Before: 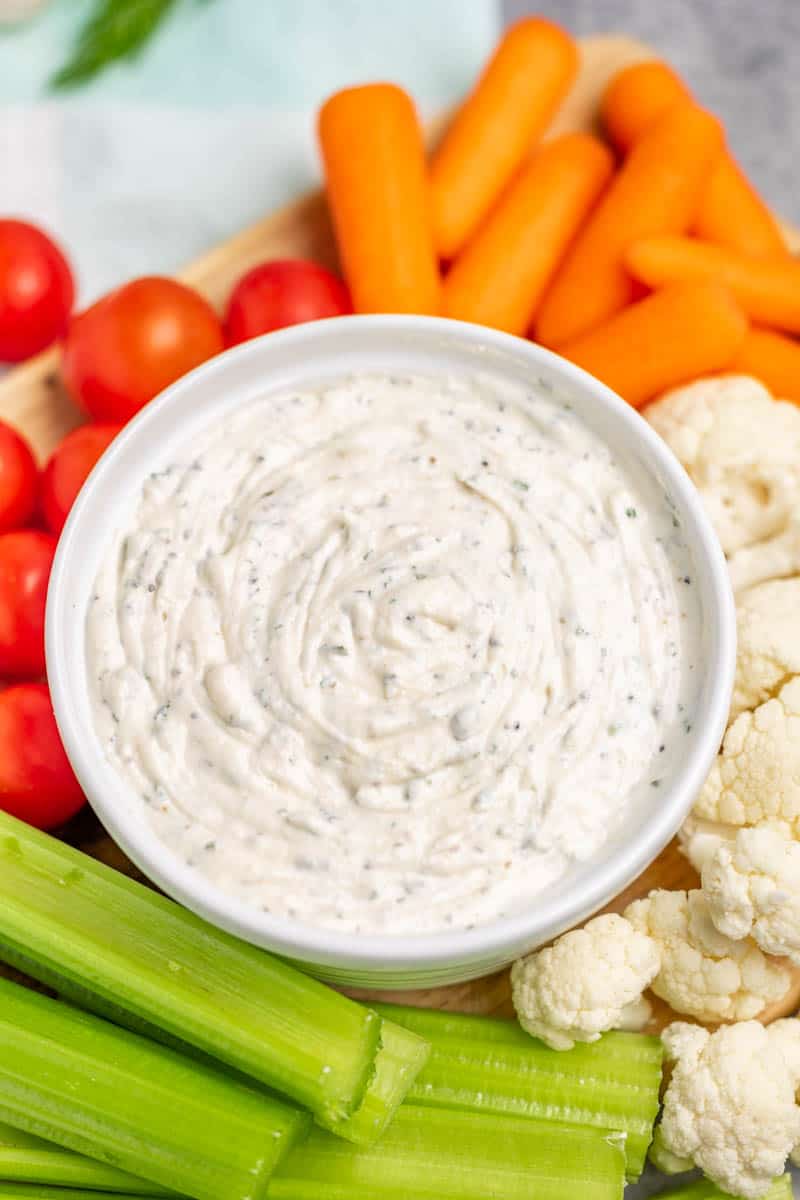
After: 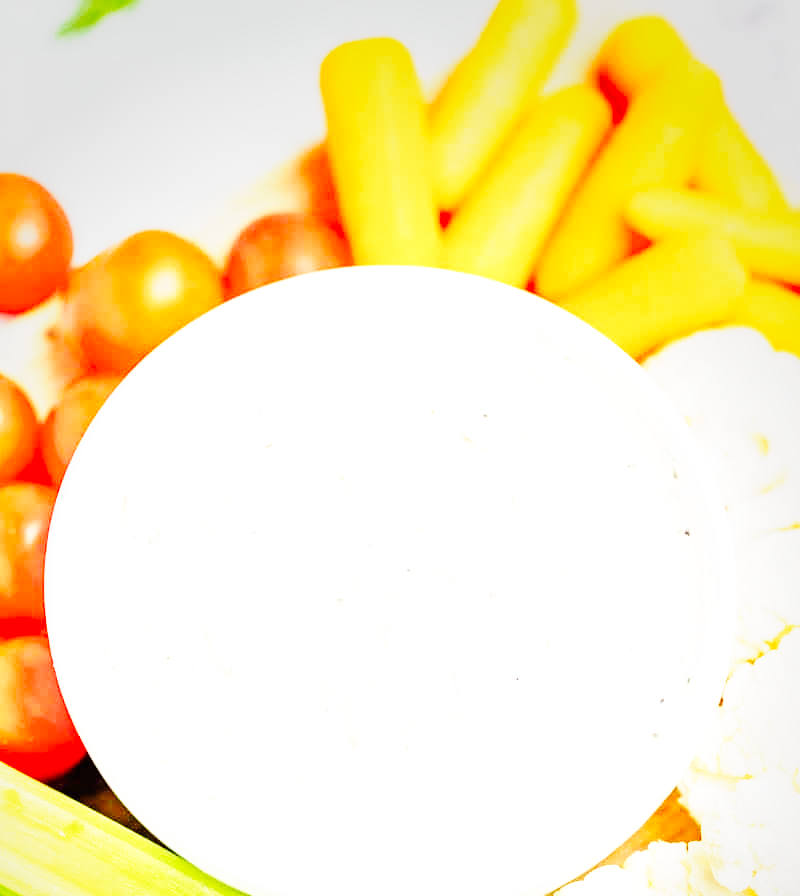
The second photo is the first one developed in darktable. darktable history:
crop: top 4.029%, bottom 21.298%
base curve: curves: ch0 [(0, 0) (0.007, 0.004) (0.027, 0.03) (0.046, 0.07) (0.207, 0.54) (0.442, 0.872) (0.673, 0.972) (1, 1)], preserve colors none
exposure: exposure 0.942 EV, compensate exposure bias true, compensate highlight preservation false
vignetting: fall-off radius 60.27%, brightness -0.253, saturation 0.135, center (-0.026, 0.401), automatic ratio true, unbound false
